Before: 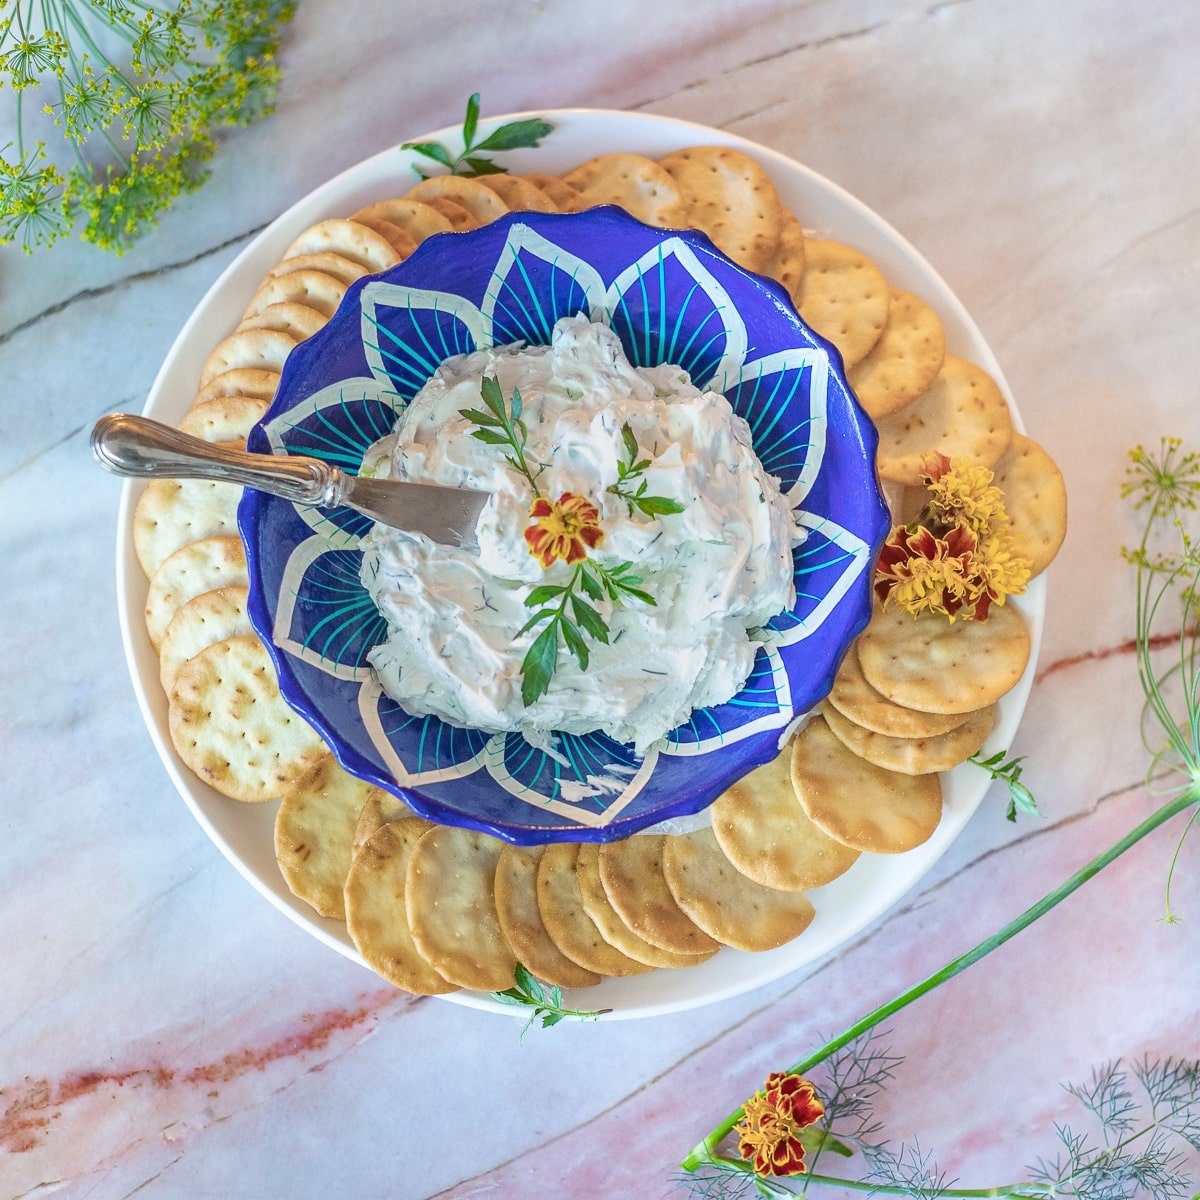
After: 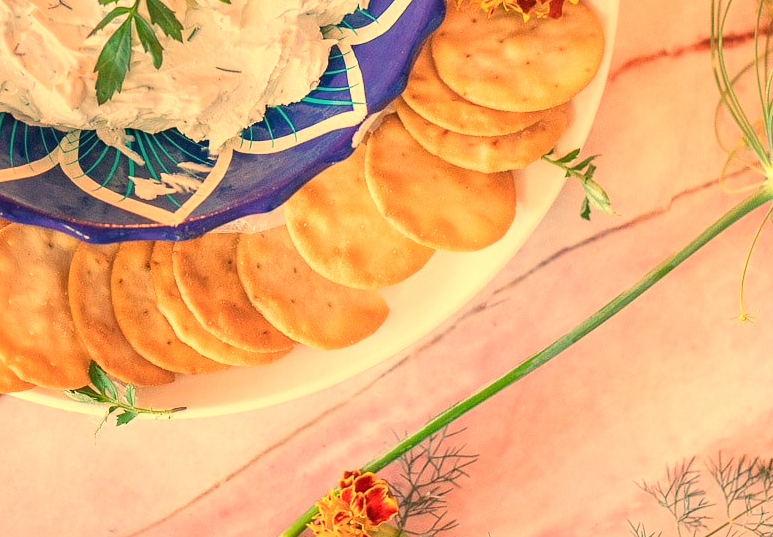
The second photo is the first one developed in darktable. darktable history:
crop and rotate: left 35.509%, top 50.238%, bottom 4.934%
white balance: red 1.467, blue 0.684
